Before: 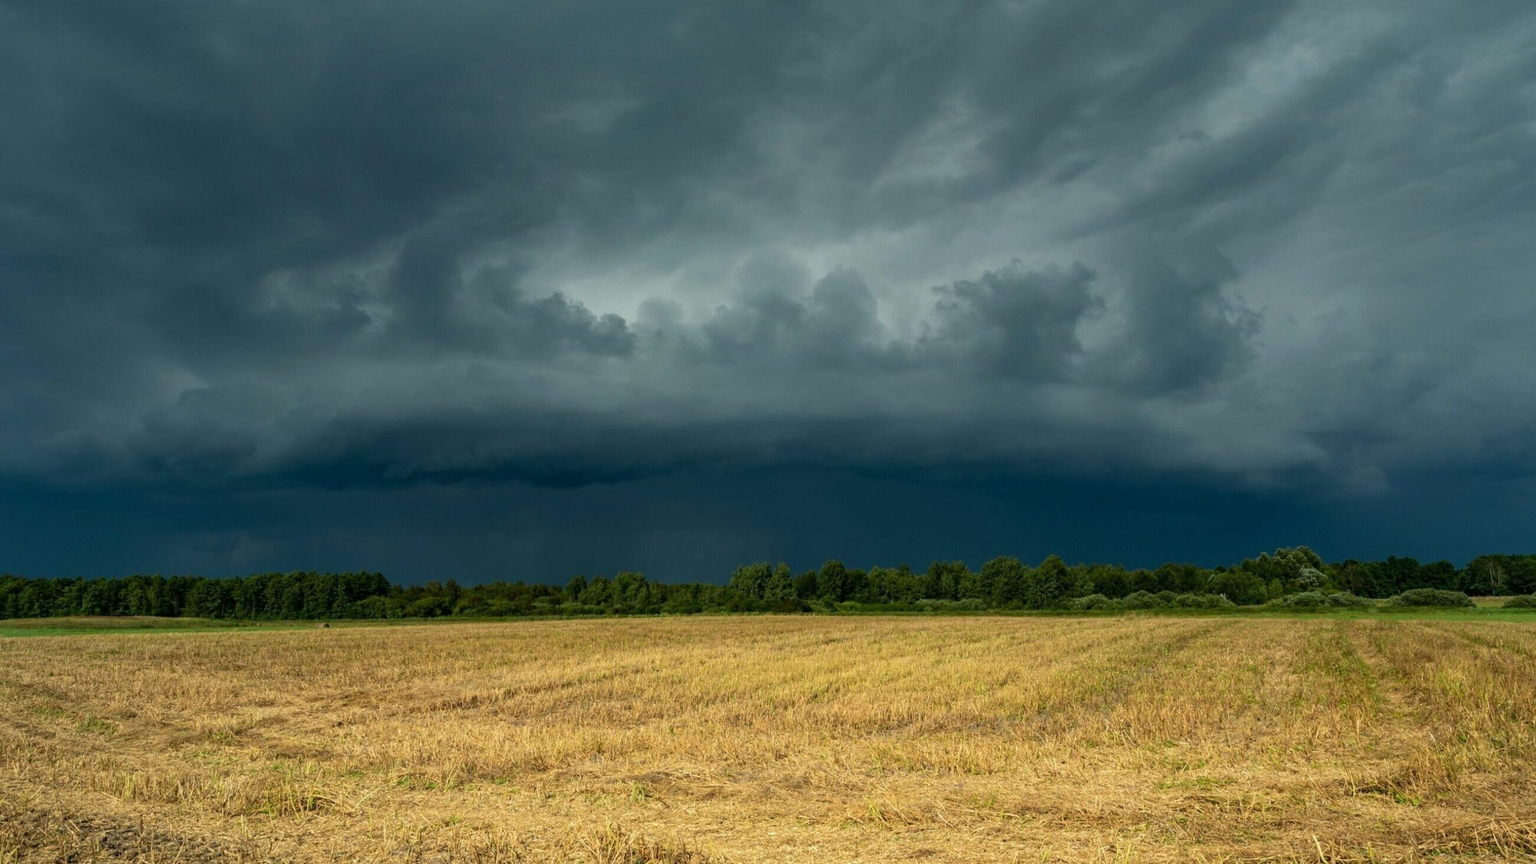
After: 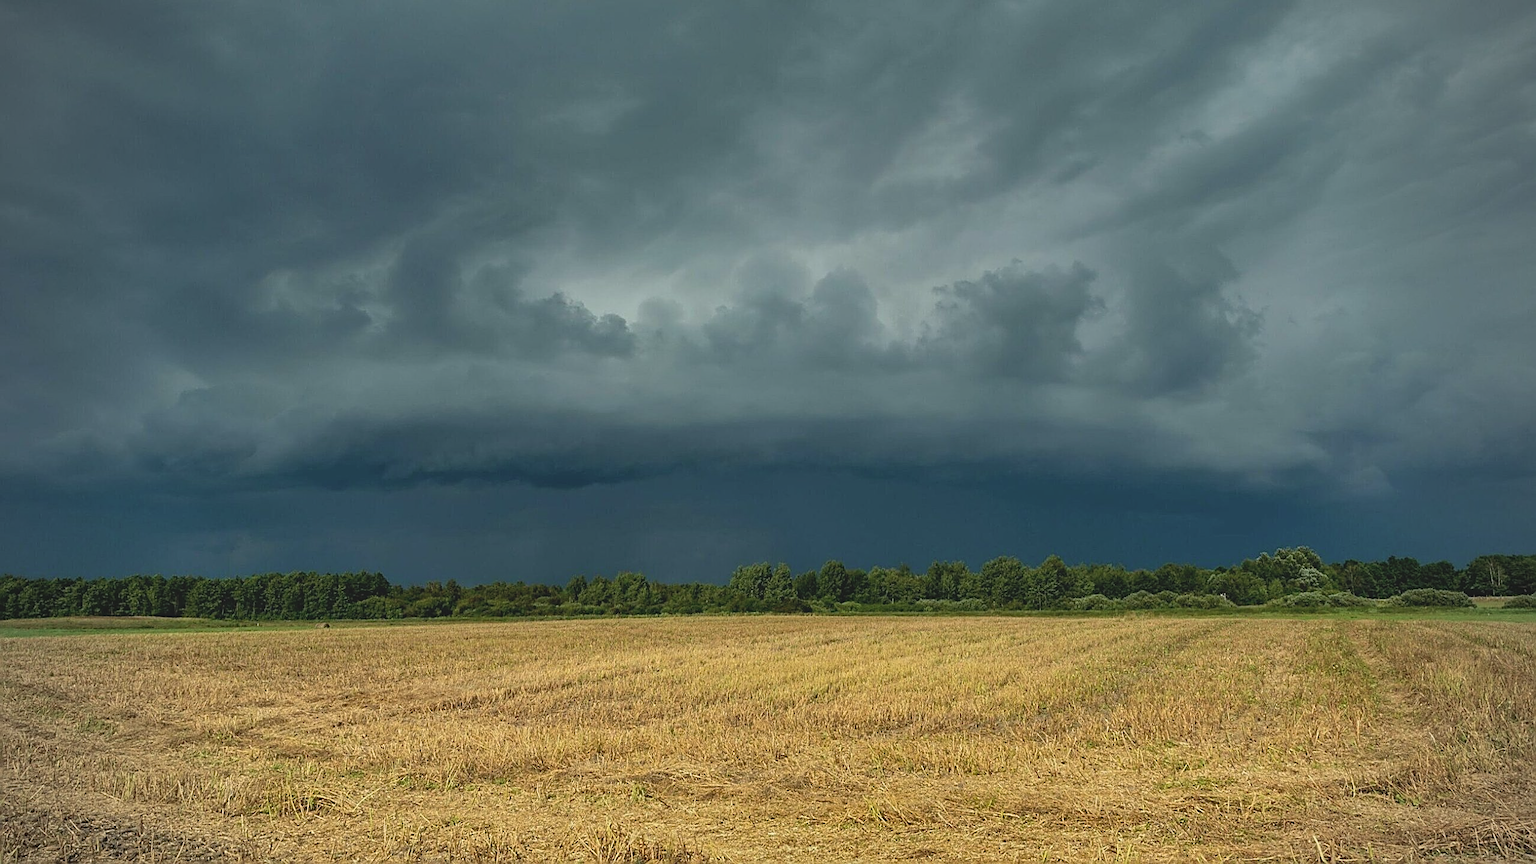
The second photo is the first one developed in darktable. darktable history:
shadows and highlights: radius 108.52, shadows 44.07, highlights -67.8, low approximation 0.01, soften with gaussian
contrast brightness saturation: contrast -0.15, brightness 0.05, saturation -0.12
vignetting: fall-off radius 63.6%
sharpen: radius 1.685, amount 1.294
